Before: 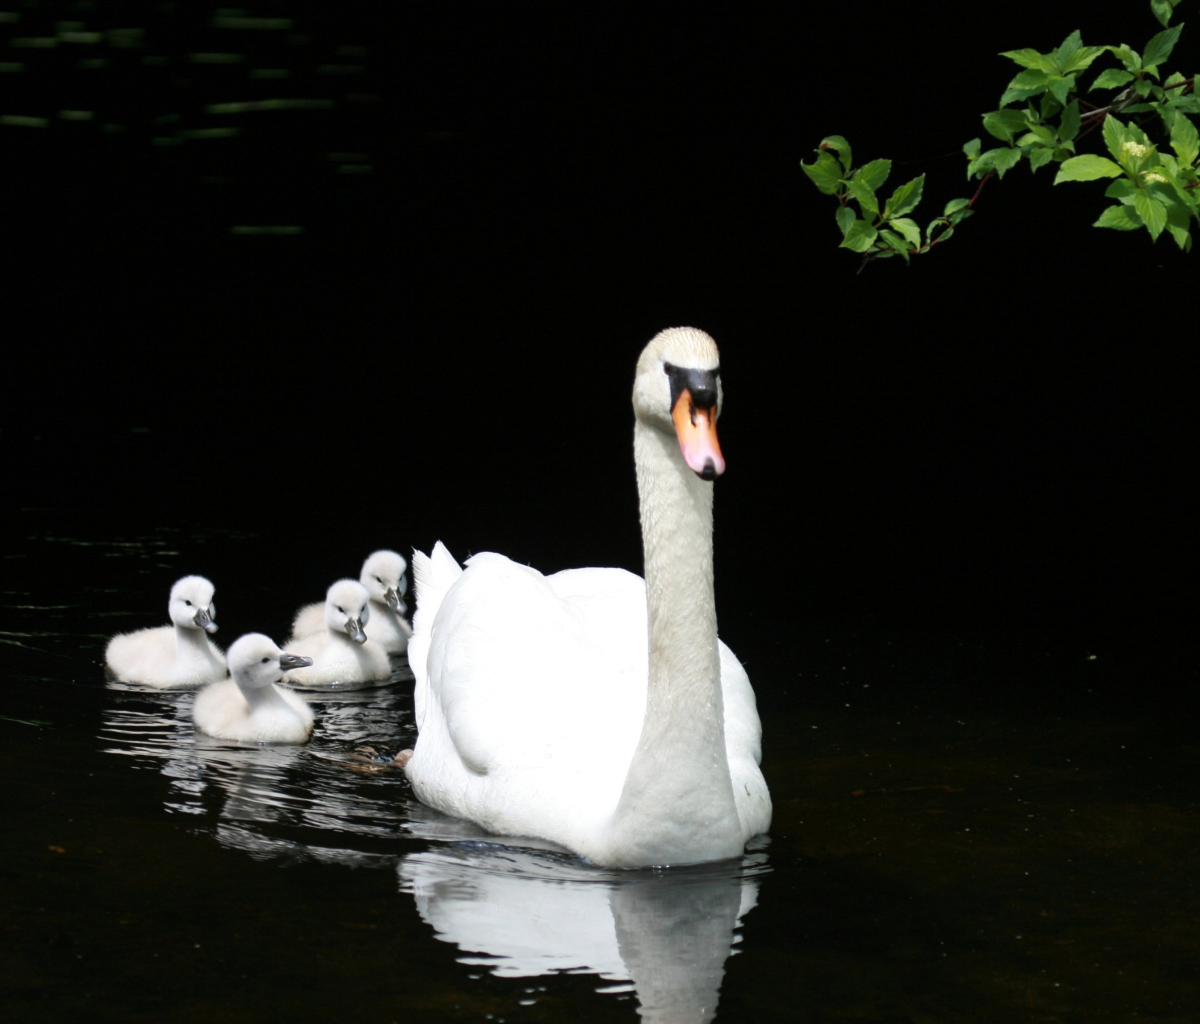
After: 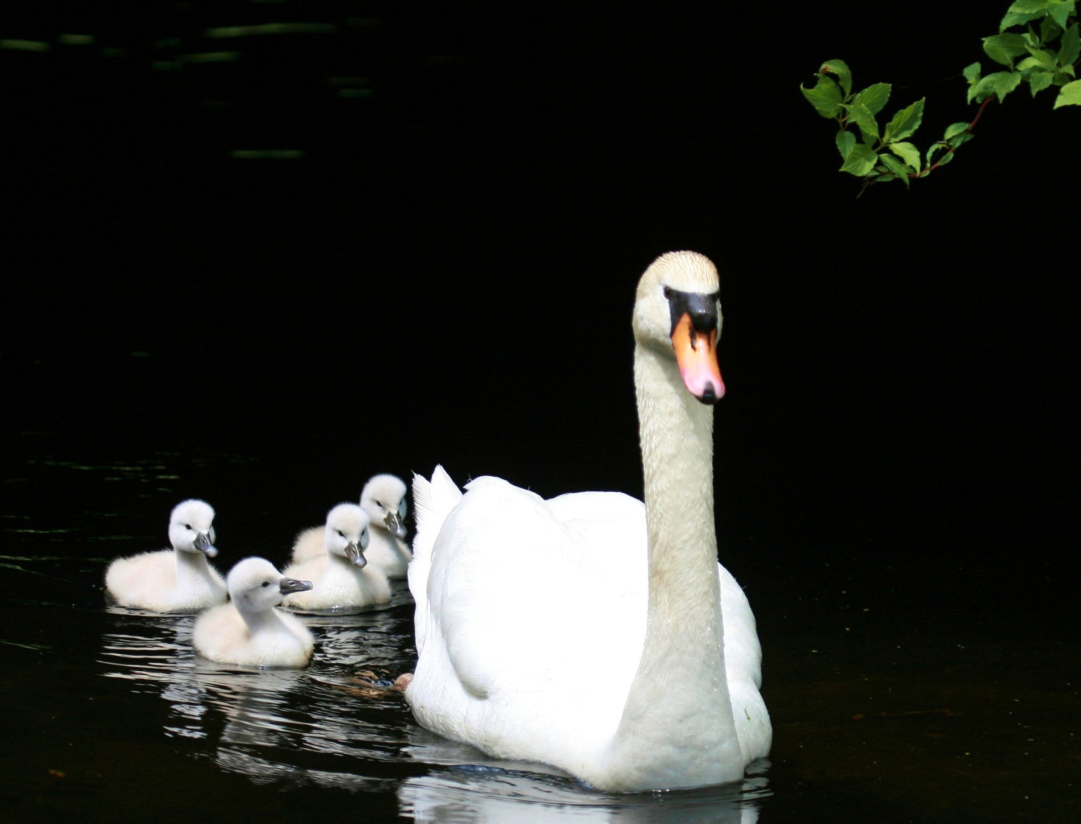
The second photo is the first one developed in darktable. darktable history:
crop: top 7.504%, right 9.865%, bottom 11.949%
velvia: strength 44.76%
